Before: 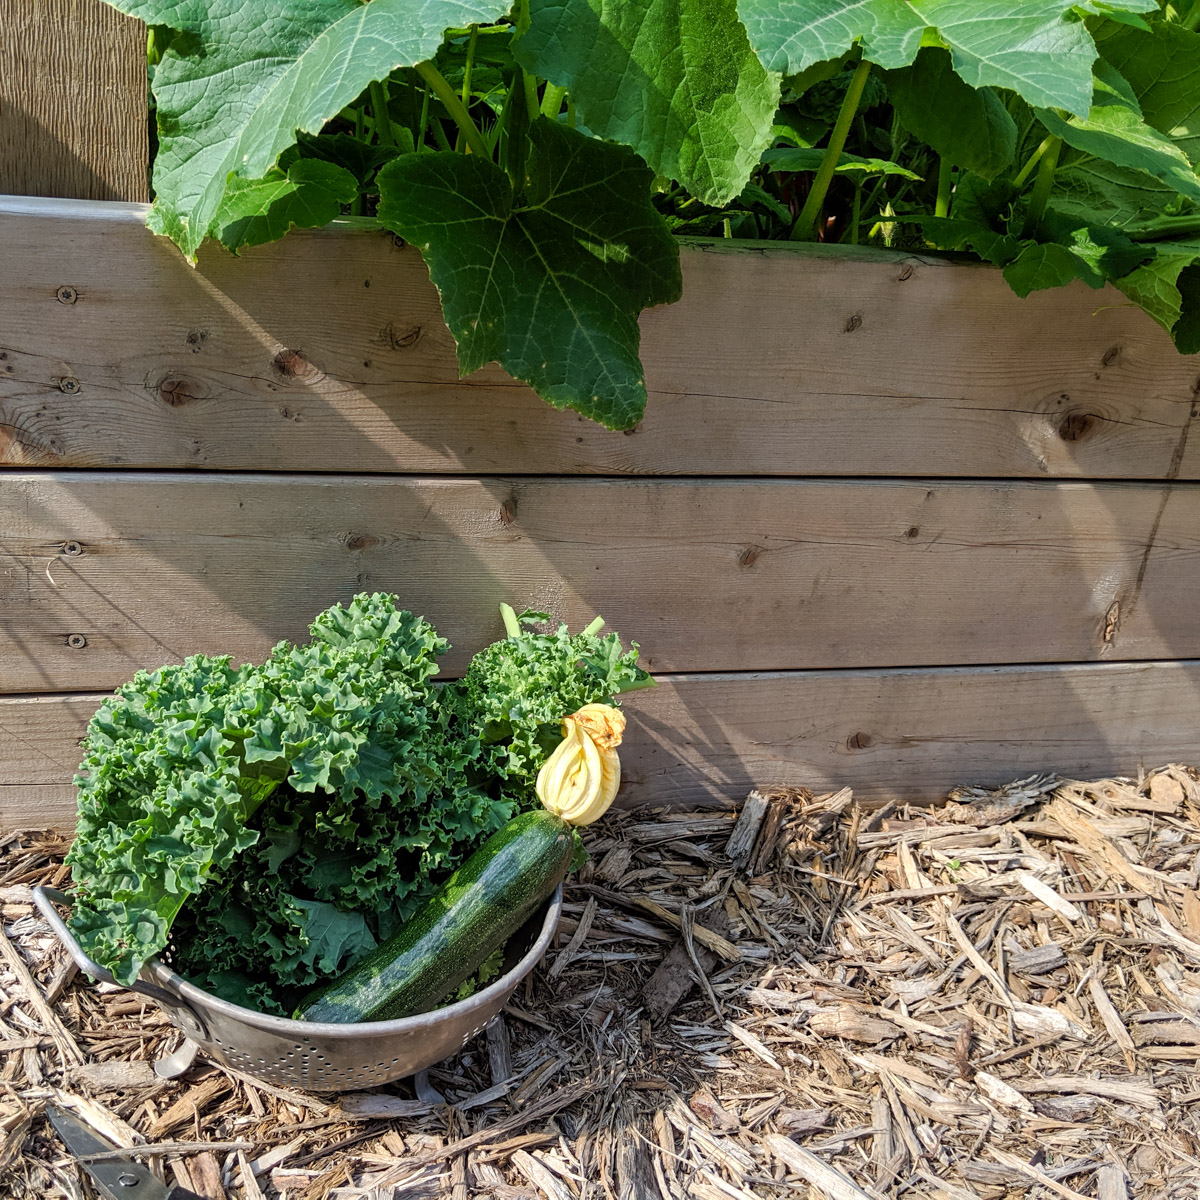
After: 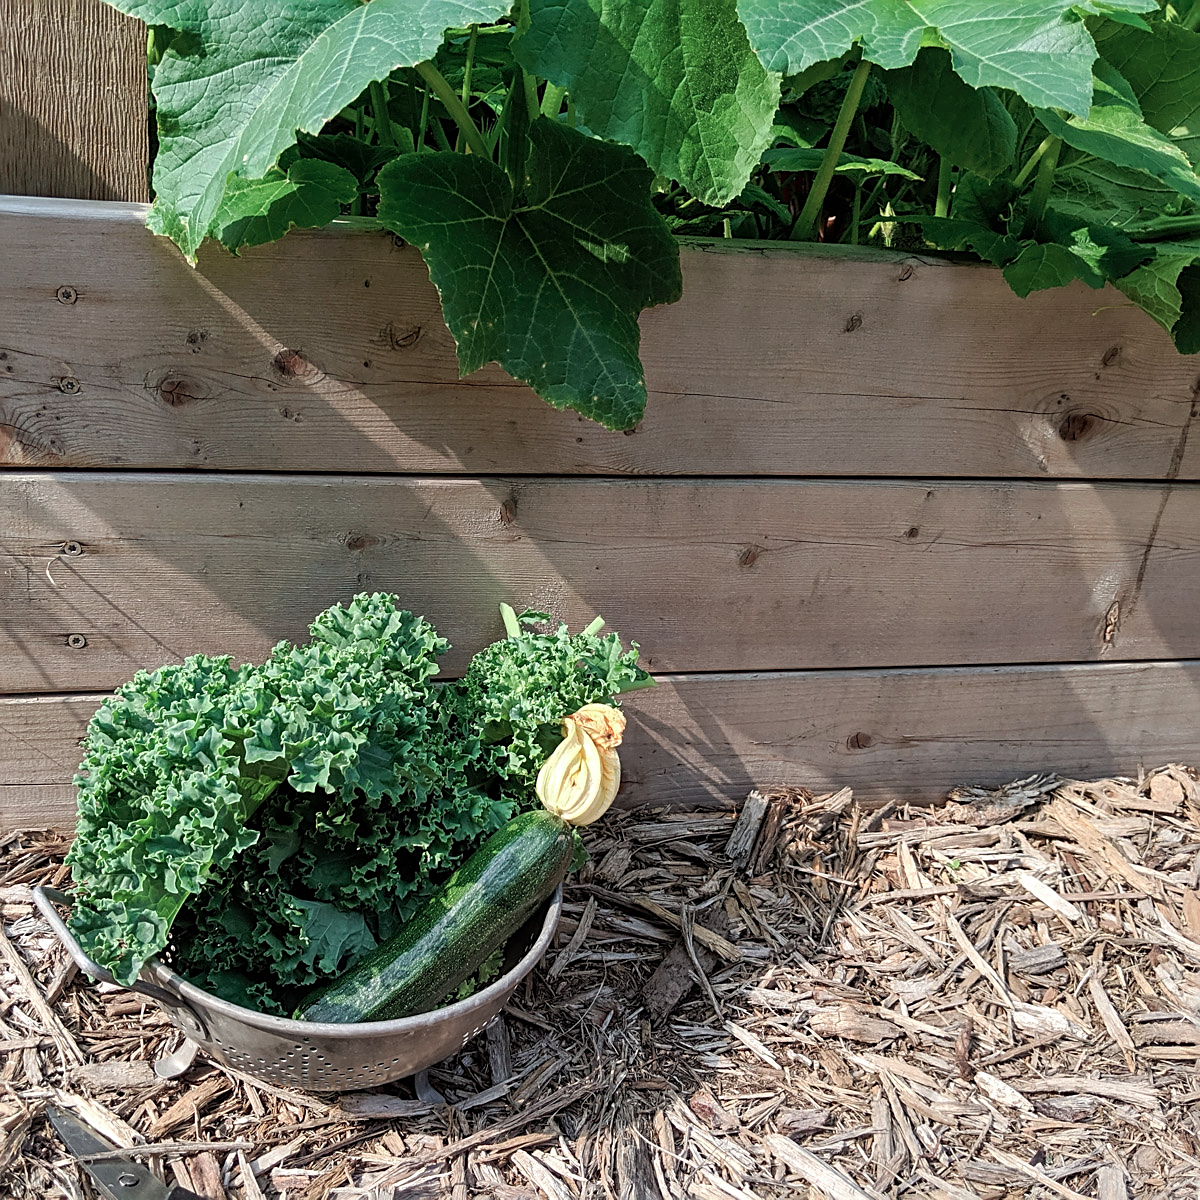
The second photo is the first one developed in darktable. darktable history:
sharpen: on, module defaults
color contrast: blue-yellow contrast 0.7
